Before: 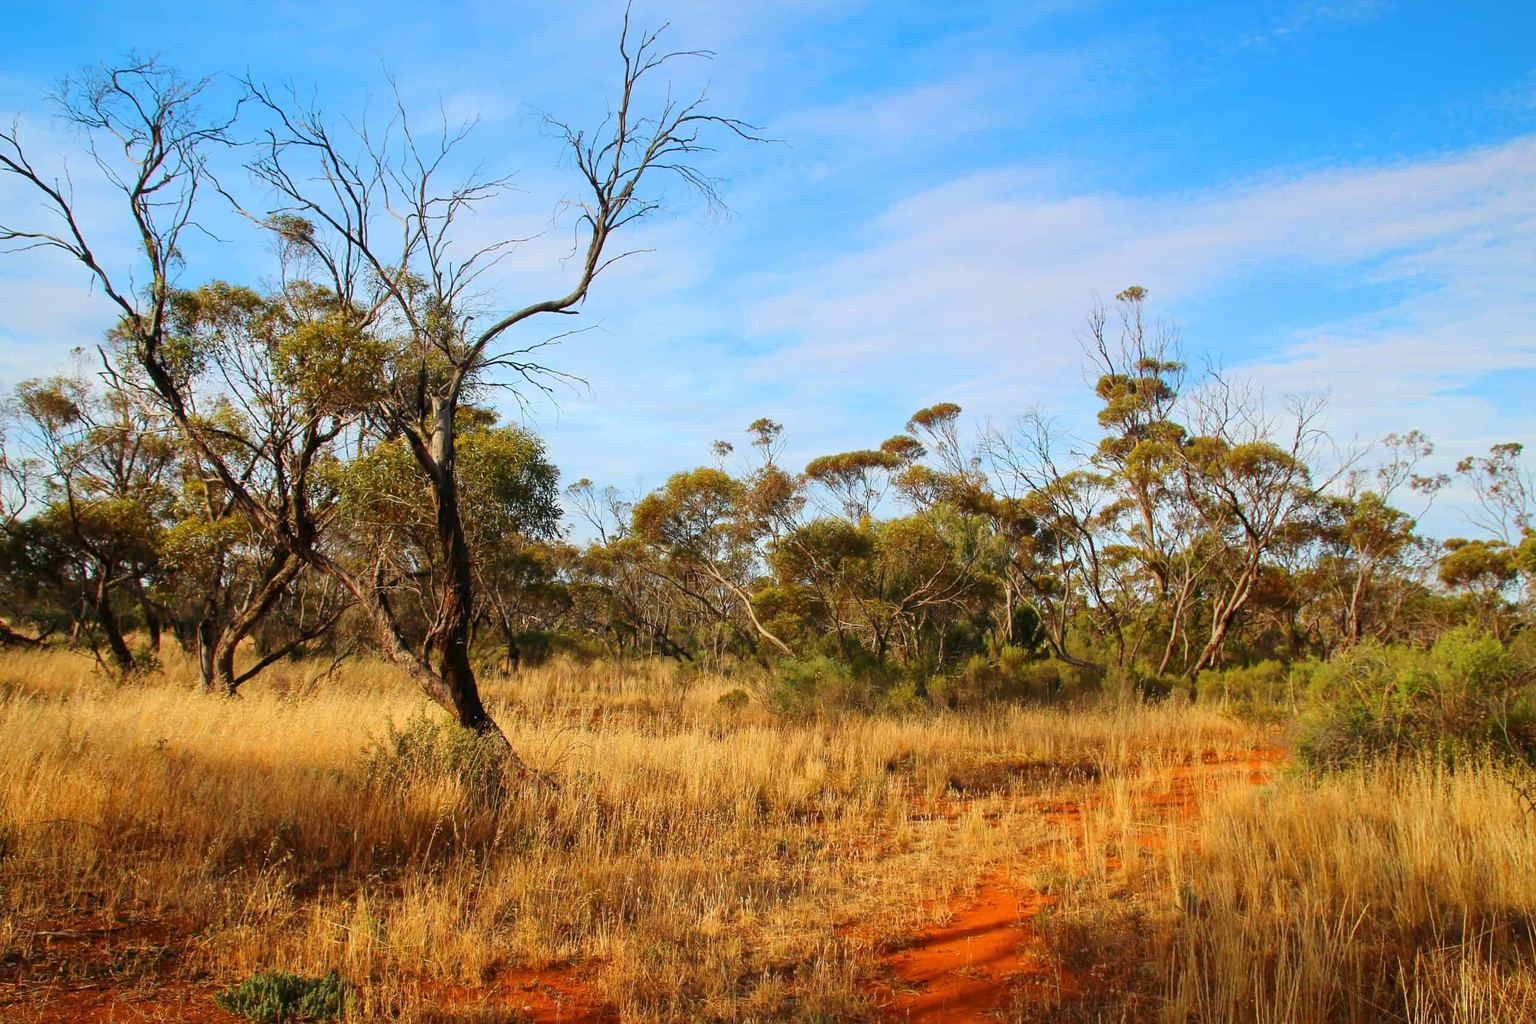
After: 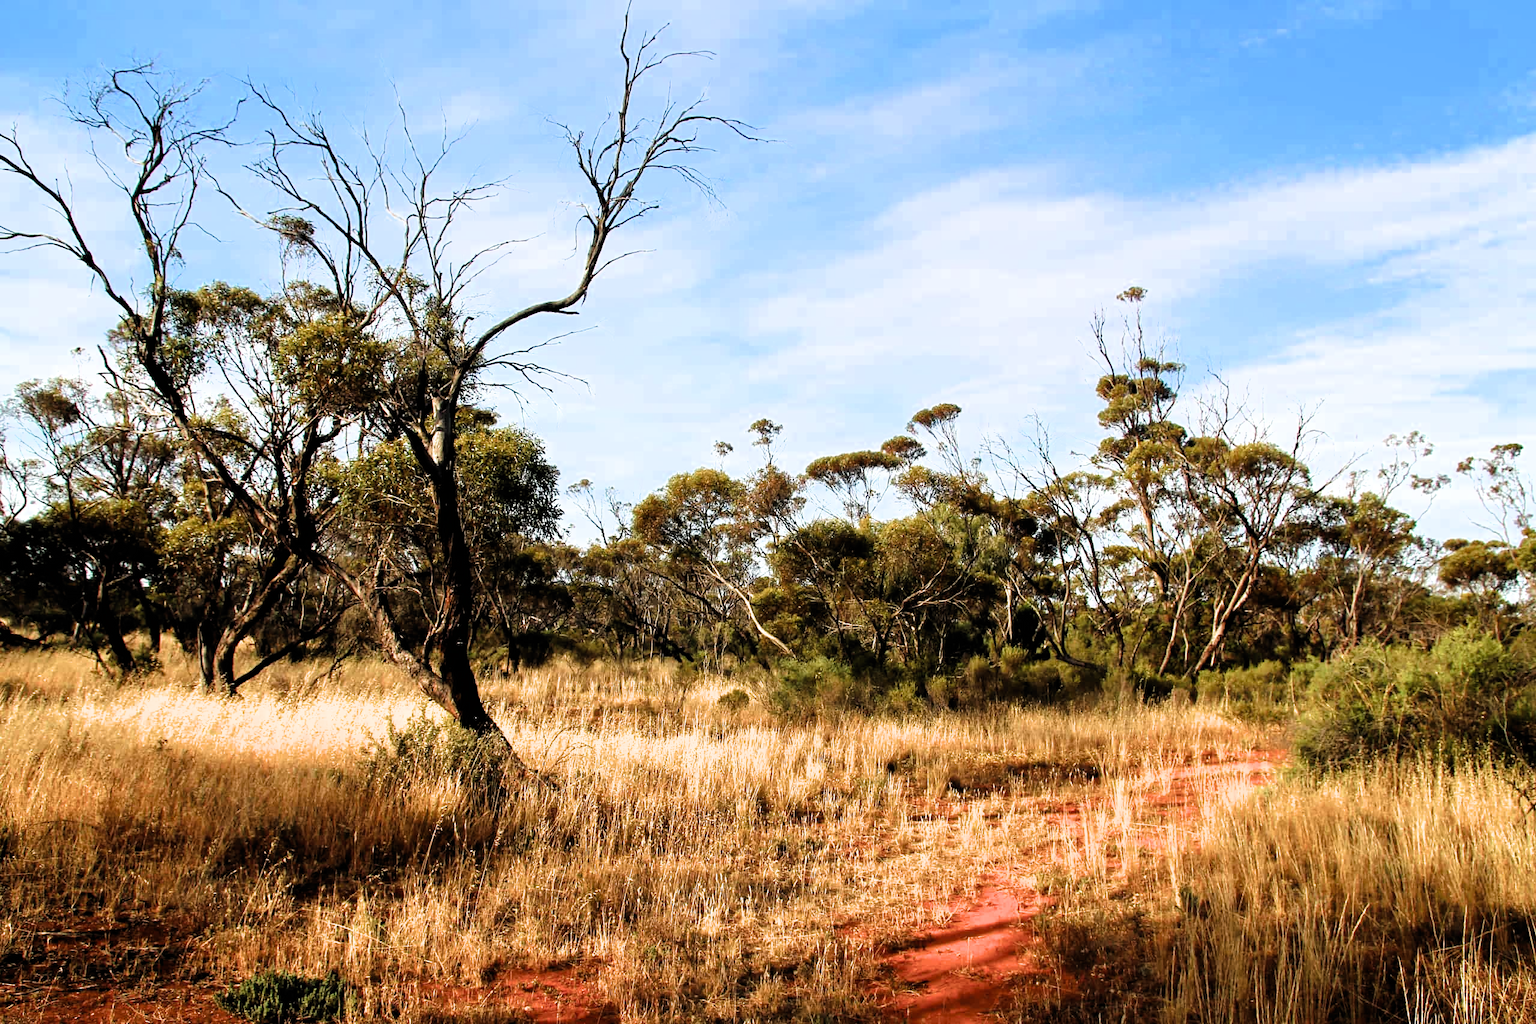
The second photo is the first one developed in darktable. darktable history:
filmic rgb: black relative exposure -8.28 EV, white relative exposure 2.2 EV, threshold 2.94 EV, structure ↔ texture 99.95%, hardness 7.14, latitude 86.7%, contrast 1.699, highlights saturation mix -4.02%, shadows ↔ highlights balance -2.78%, color science v6 (2022), enable highlight reconstruction true
